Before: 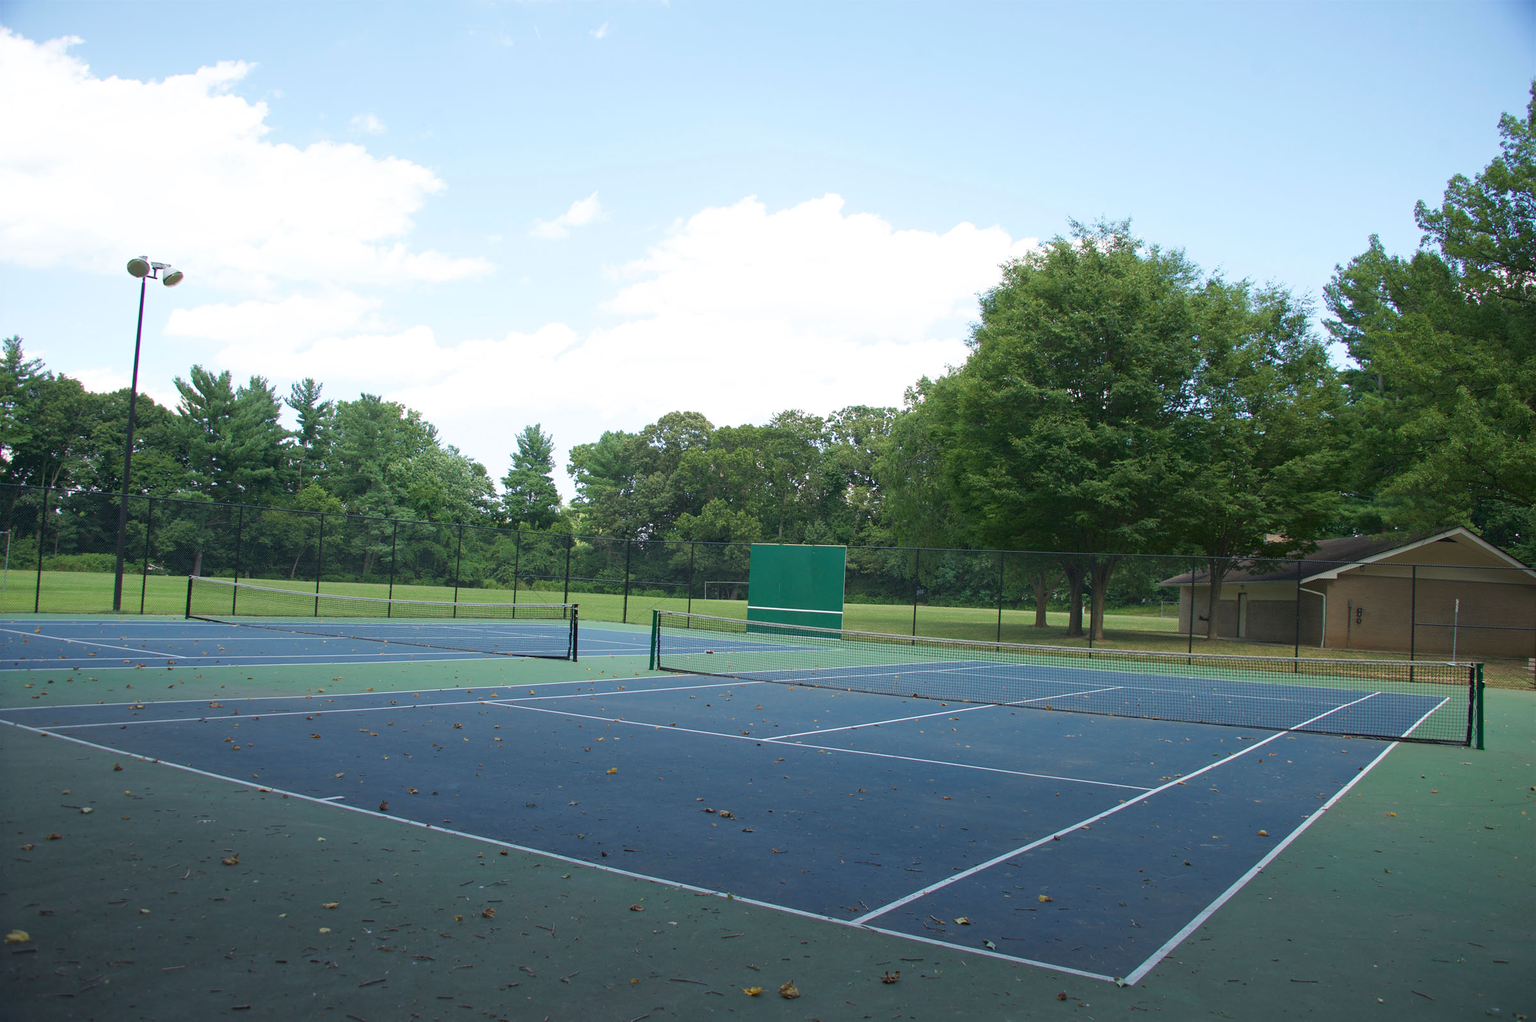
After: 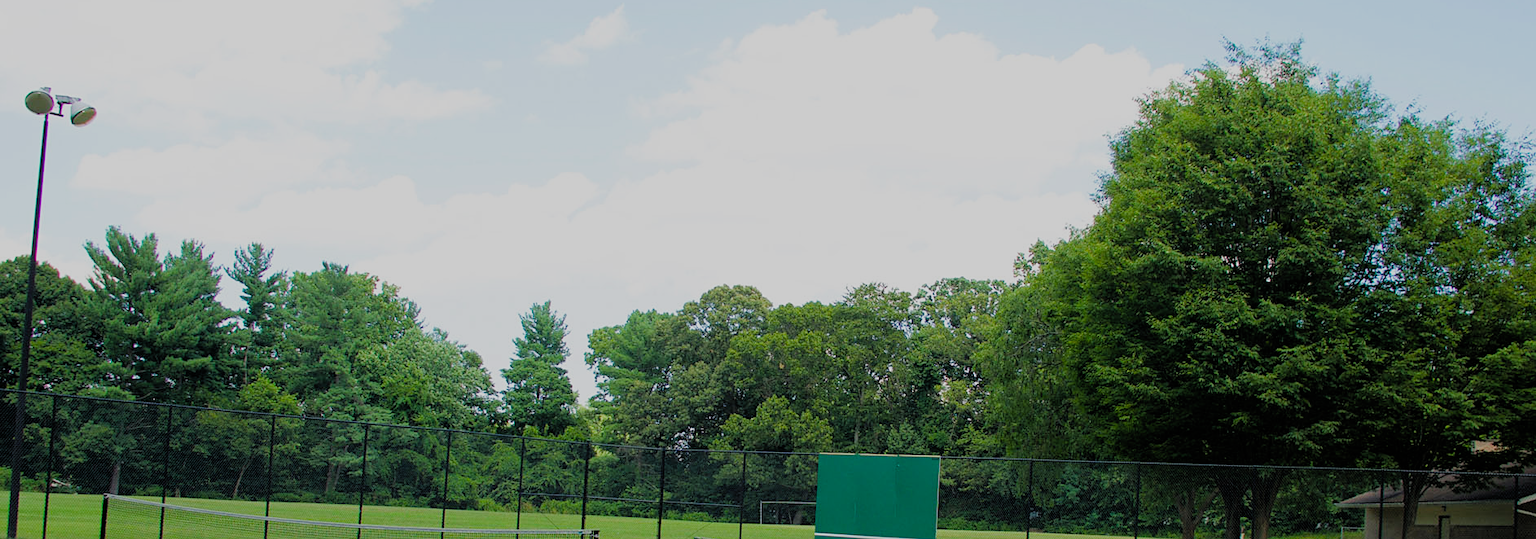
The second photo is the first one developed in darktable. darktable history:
crop: left 7.036%, top 18.398%, right 14.379%, bottom 40.043%
sharpen: amount 0.2
filmic rgb: black relative exposure -4.4 EV, white relative exposure 5 EV, threshold 3 EV, hardness 2.23, latitude 40.06%, contrast 1.15, highlights saturation mix 10%, shadows ↔ highlights balance 1.04%, preserve chrominance RGB euclidean norm (legacy), color science v4 (2020), enable highlight reconstruction true
